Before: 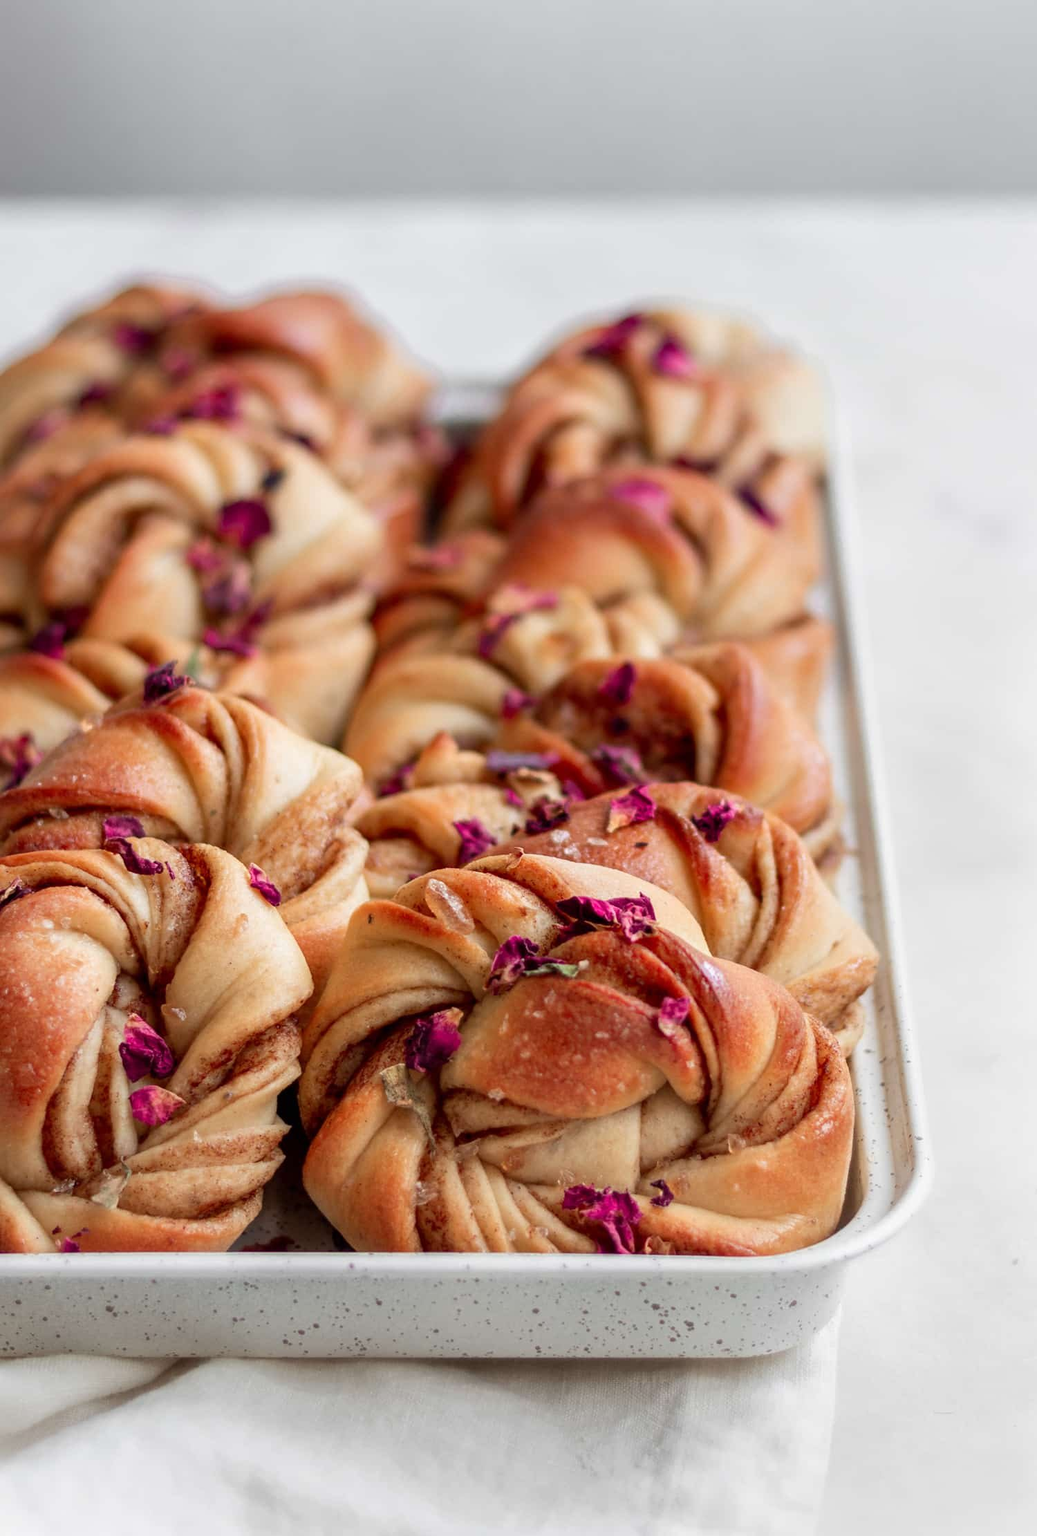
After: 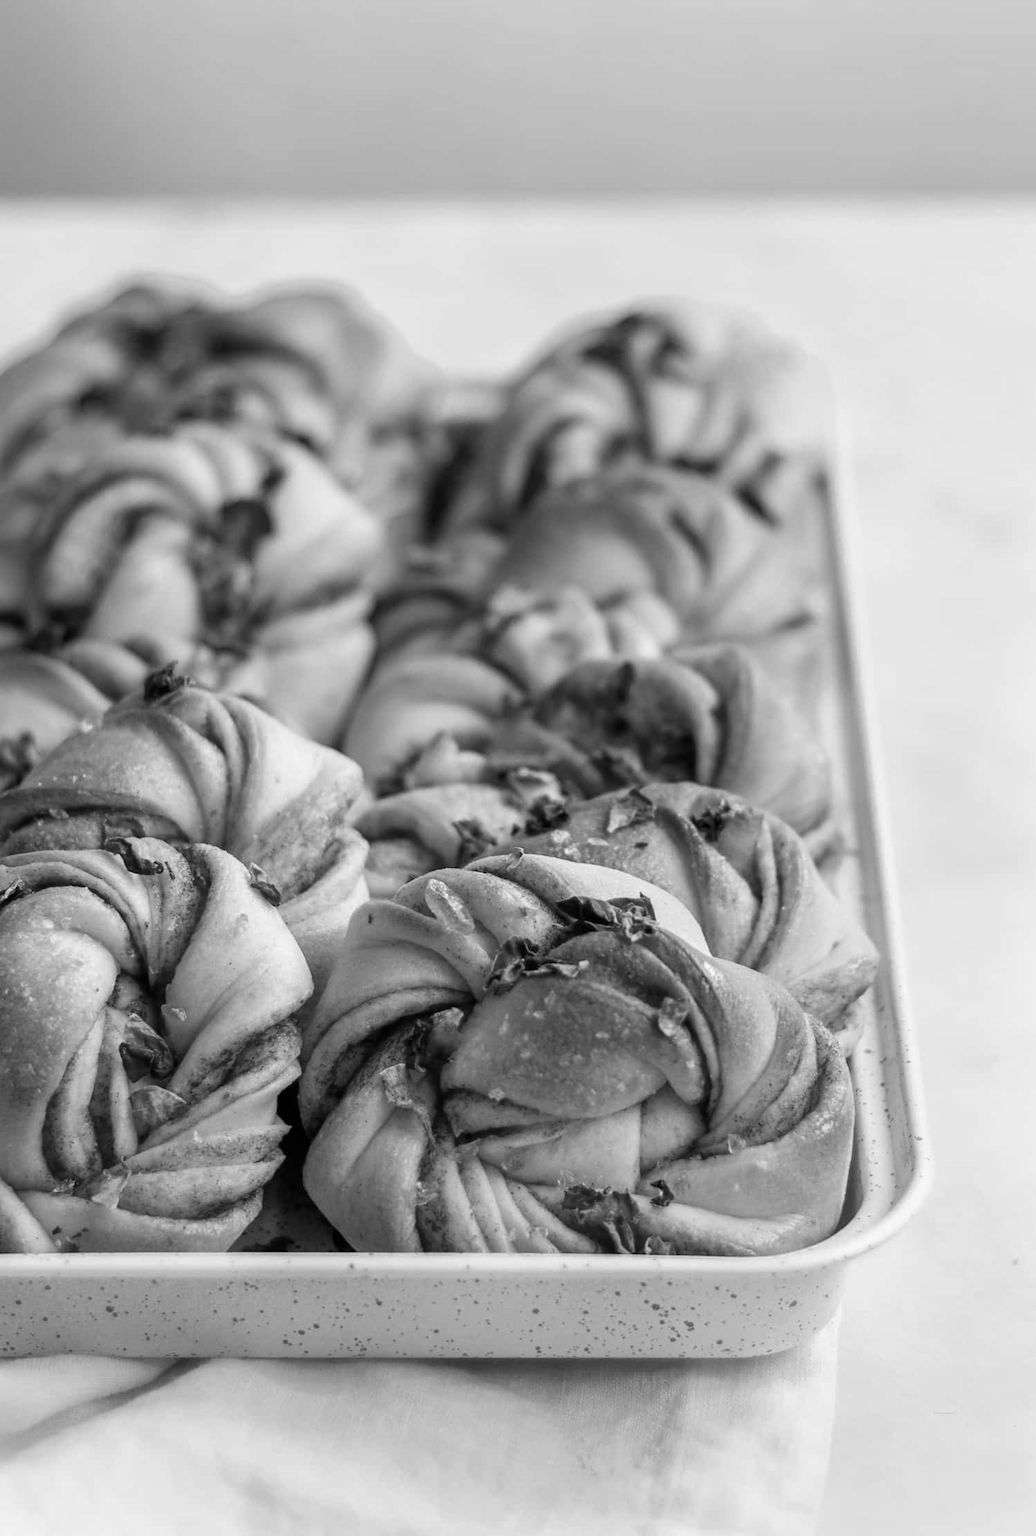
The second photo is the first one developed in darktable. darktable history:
contrast brightness saturation: saturation -1
tone equalizer: on, module defaults
